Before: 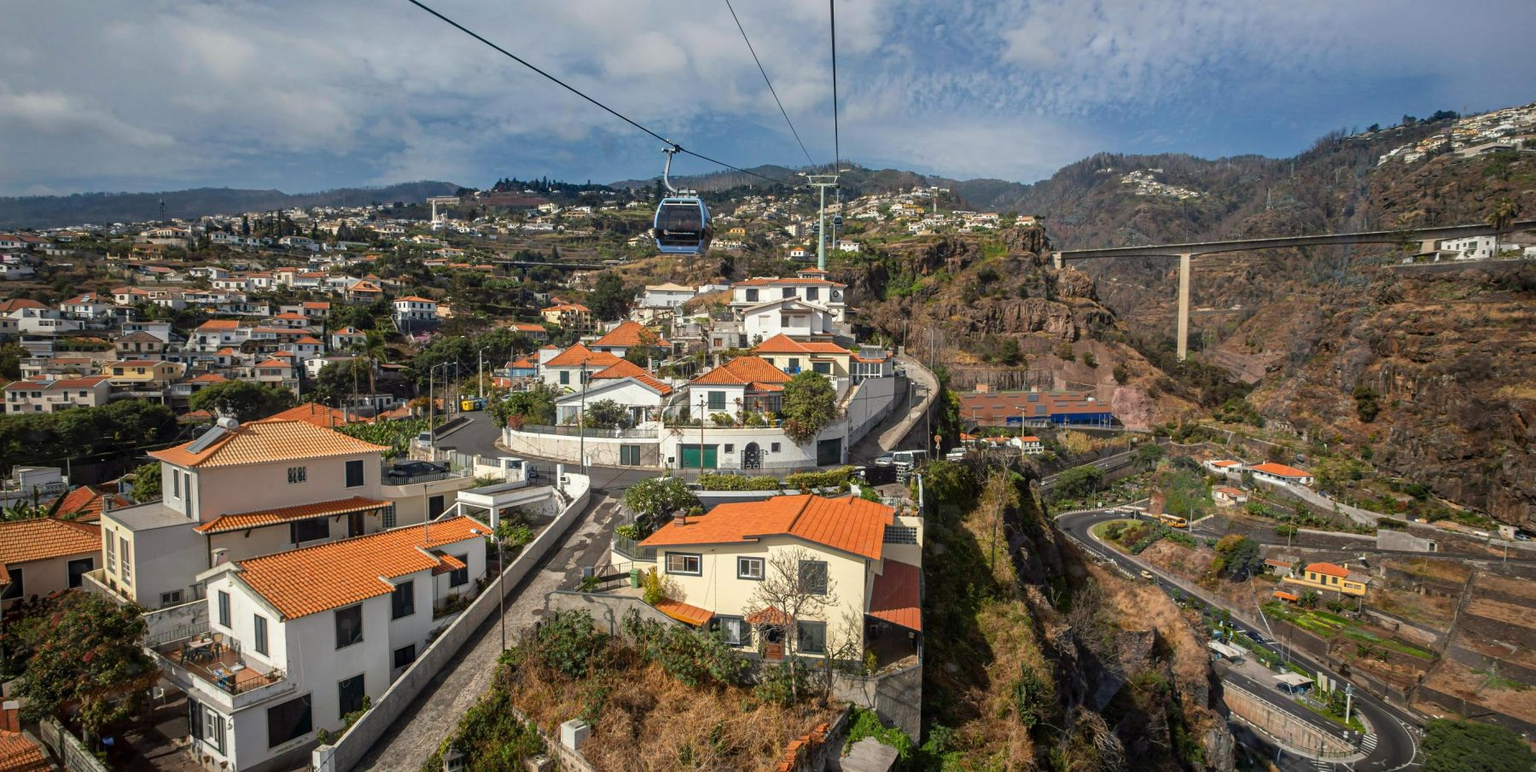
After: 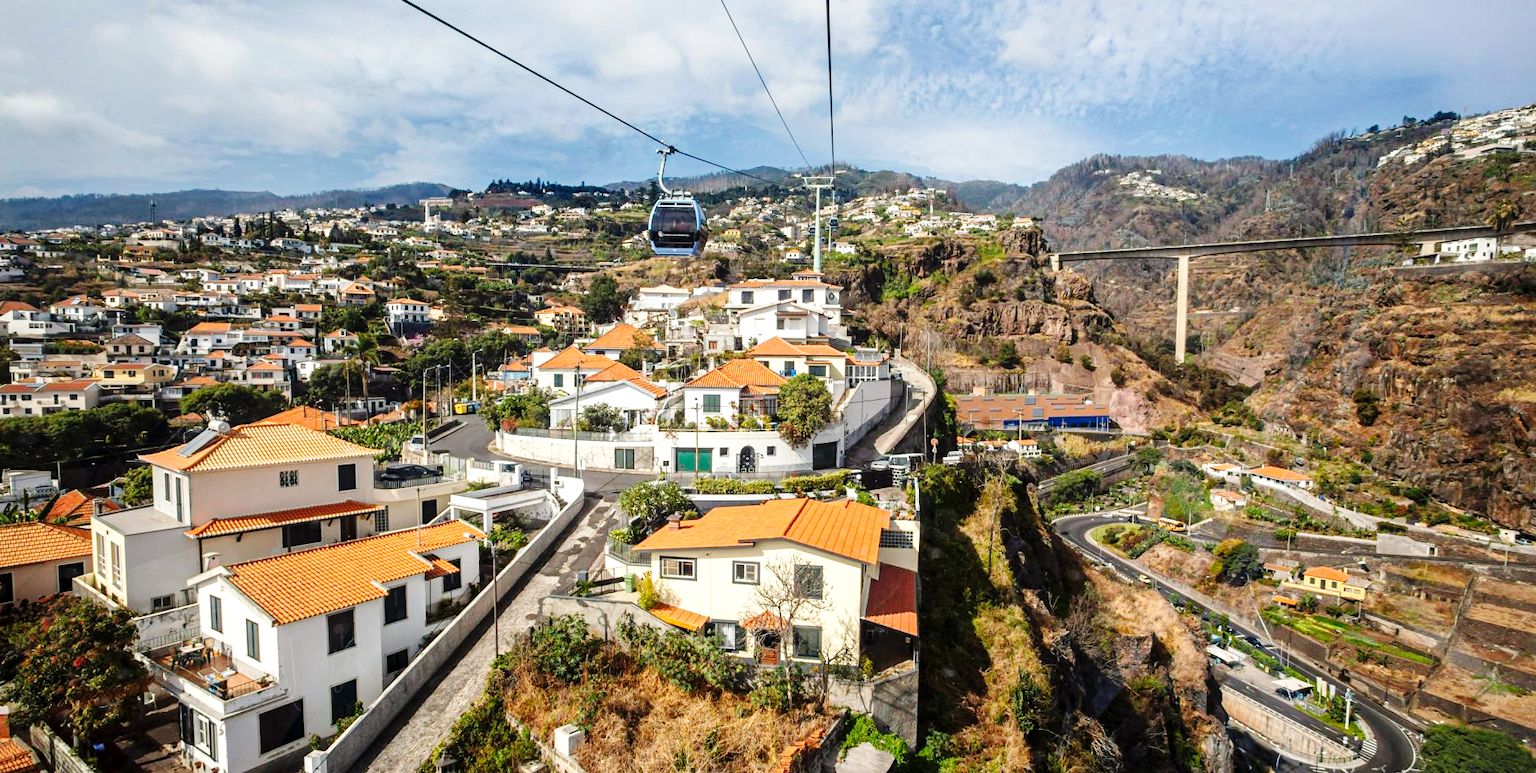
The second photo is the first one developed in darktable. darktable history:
crop and rotate: left 0.716%, top 0.157%, bottom 0.341%
tone equalizer: edges refinement/feathering 500, mask exposure compensation -1.57 EV, preserve details no
base curve: curves: ch0 [(0, 0) (0.036, 0.025) (0.121, 0.166) (0.206, 0.329) (0.605, 0.79) (1, 1)], preserve colors none
exposure: black level correction 0.001, exposure 0.5 EV, compensate highlight preservation false
contrast brightness saturation: saturation -0.055
